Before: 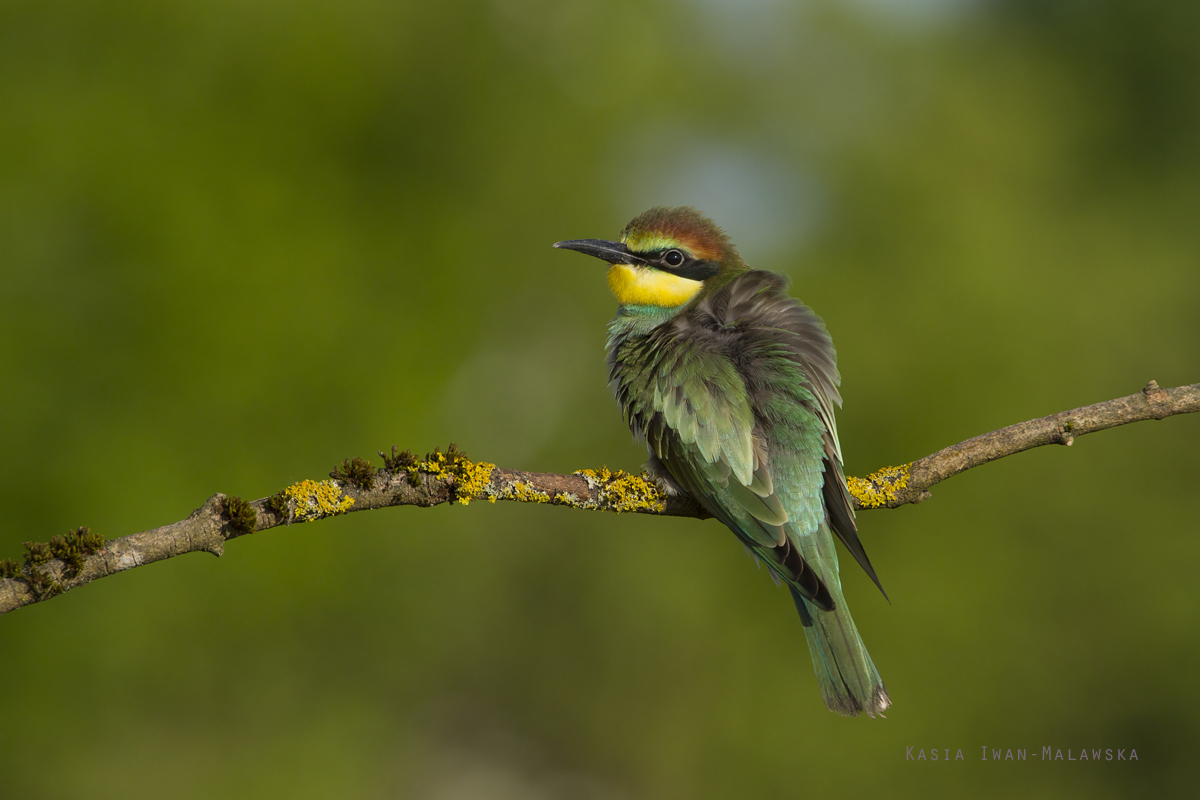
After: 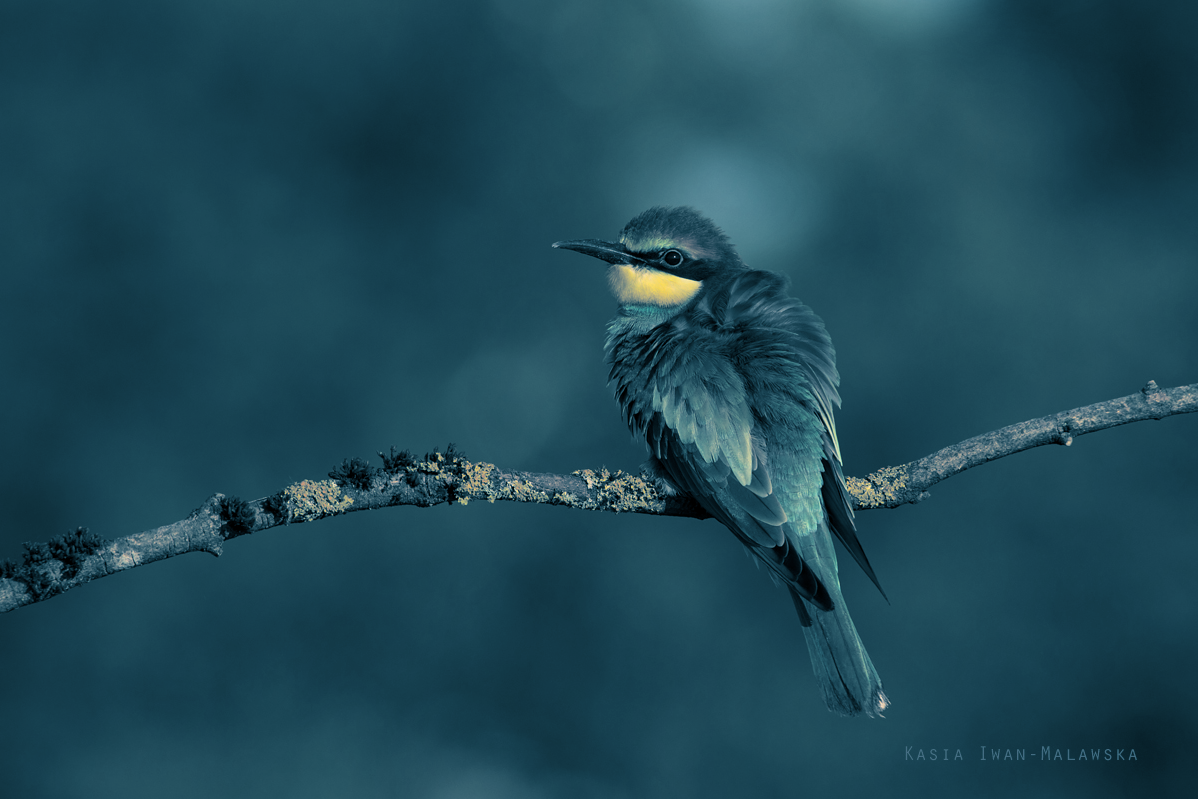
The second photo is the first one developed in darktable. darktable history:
crop and rotate: left 0.126%
white balance: red 0.988, blue 1.017
split-toning: shadows › hue 212.4°, balance -70
color balance: input saturation 99%
color correction: highlights a* 4.02, highlights b* 4.98, shadows a* -7.55, shadows b* 4.98
